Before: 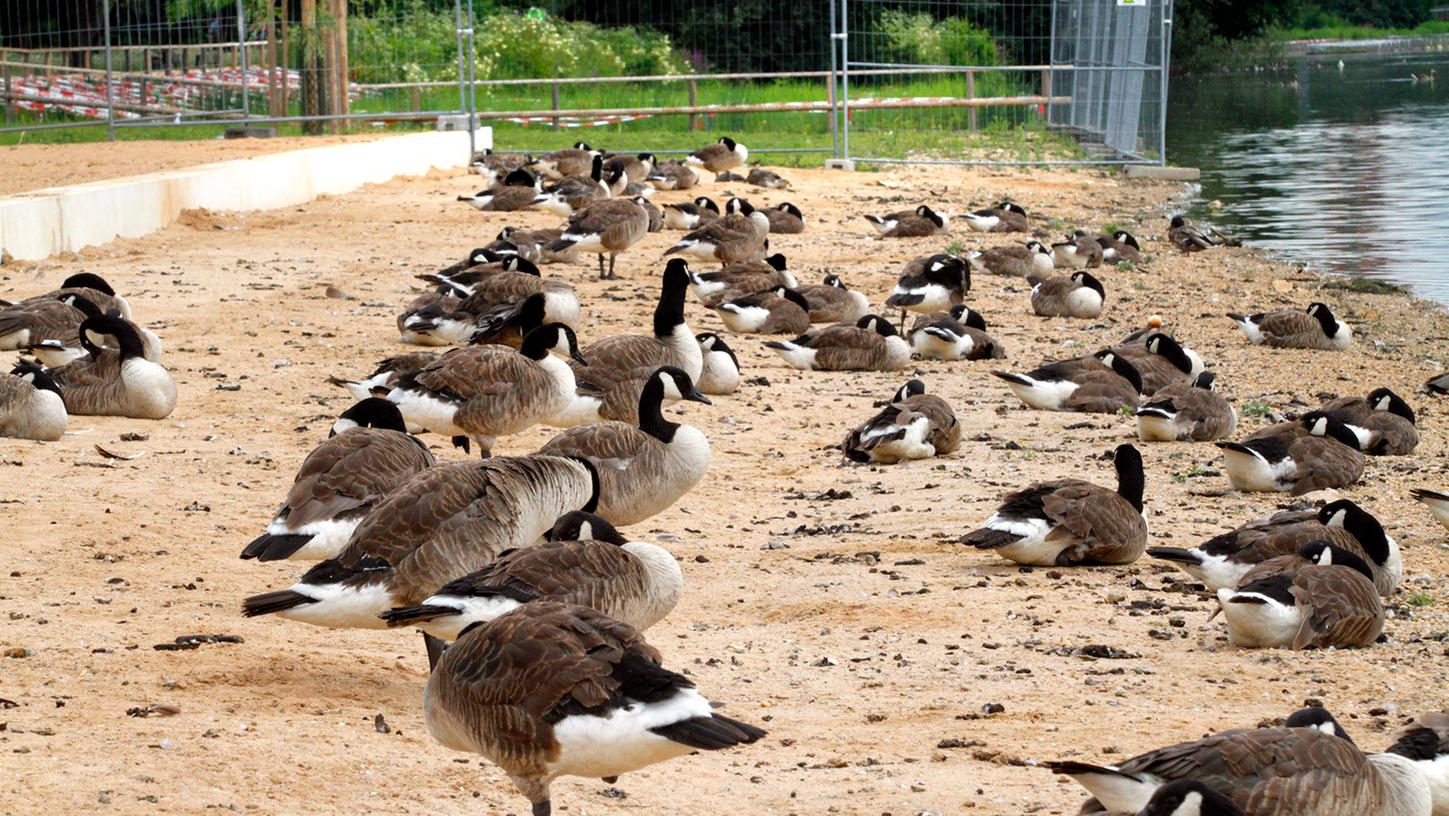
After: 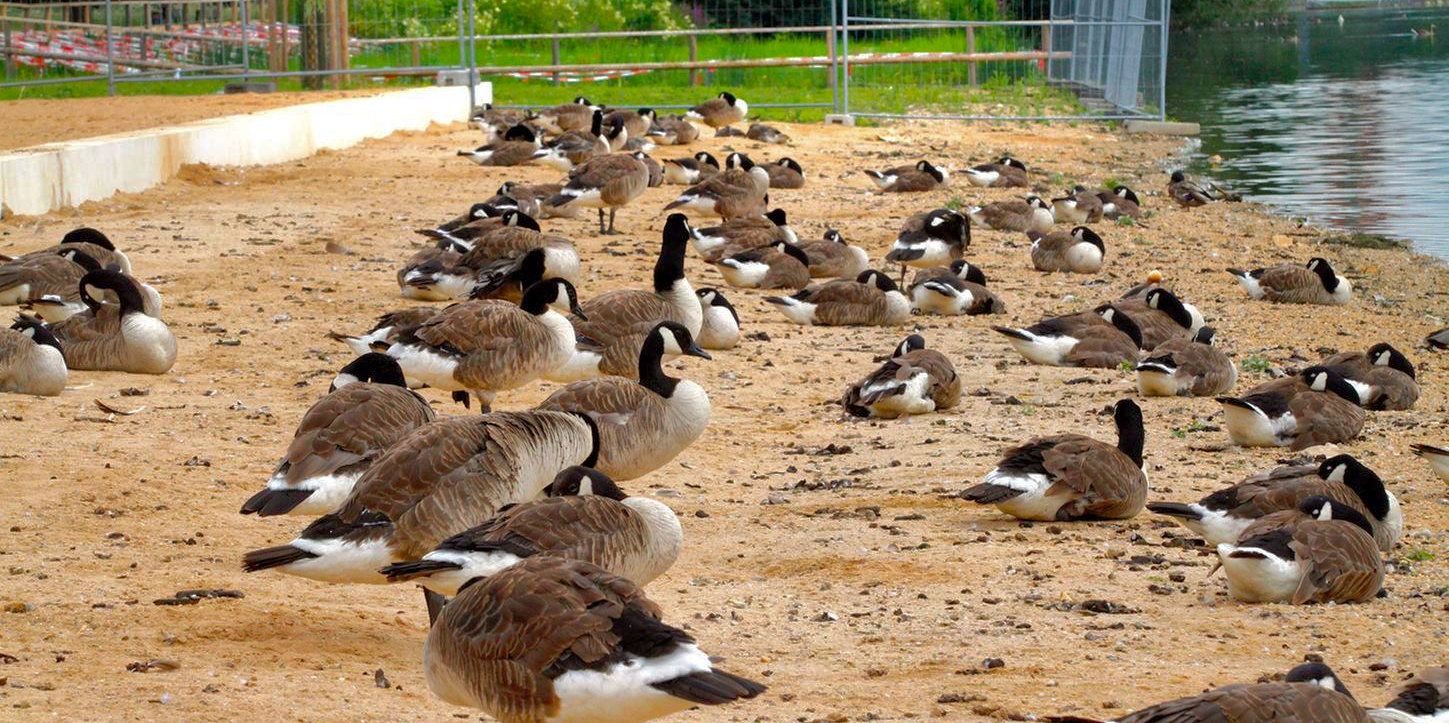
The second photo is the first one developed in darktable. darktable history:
crop and rotate: top 5.566%, bottom 5.774%
color balance rgb: linear chroma grading › global chroma 24.54%, perceptual saturation grading › global saturation 0.036%
shadows and highlights: highlights -60.05, highlights color adjustment 46.62%
